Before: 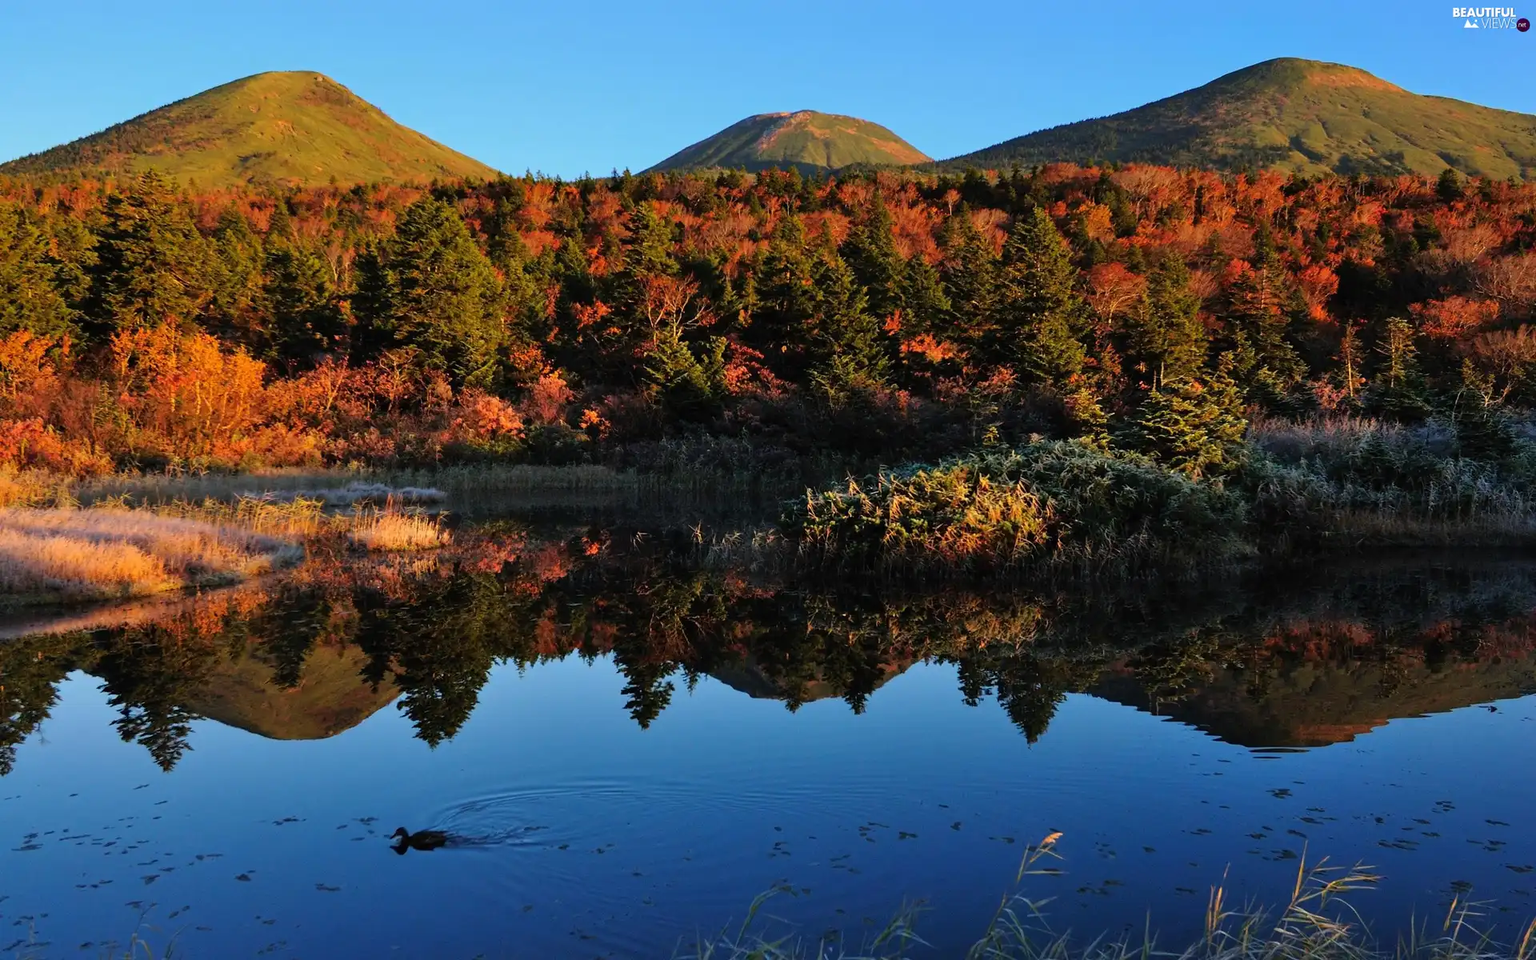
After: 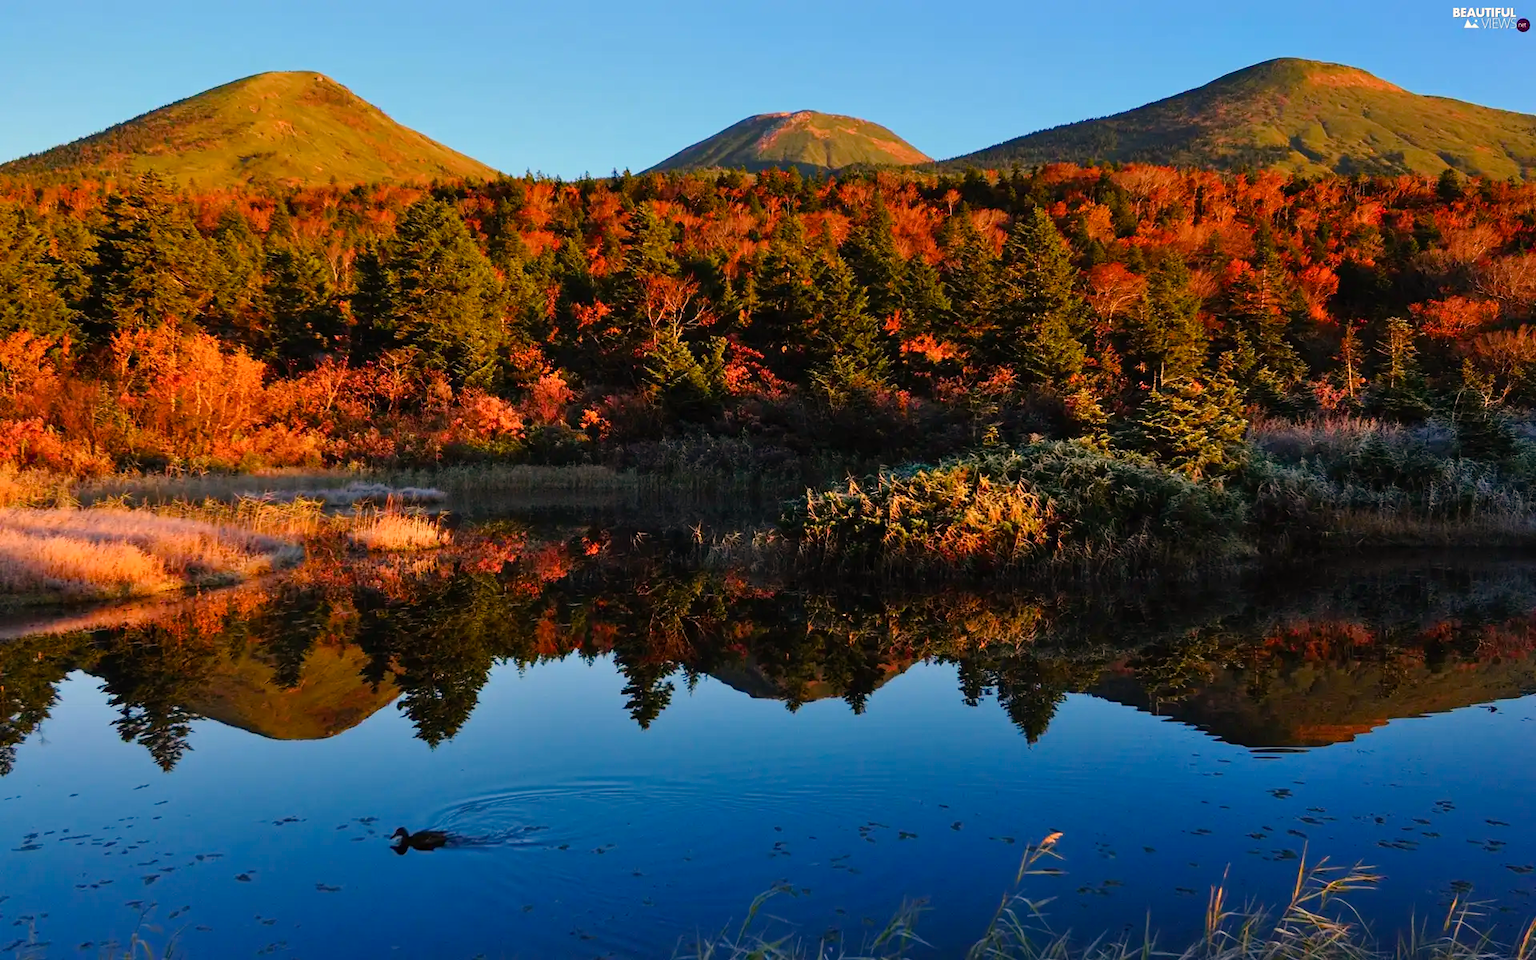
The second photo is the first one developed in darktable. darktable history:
white balance: red 1.127, blue 0.943
tone equalizer: on, module defaults
color balance rgb: perceptual saturation grading › global saturation 20%, perceptual saturation grading › highlights -25%, perceptual saturation grading › shadows 25%
